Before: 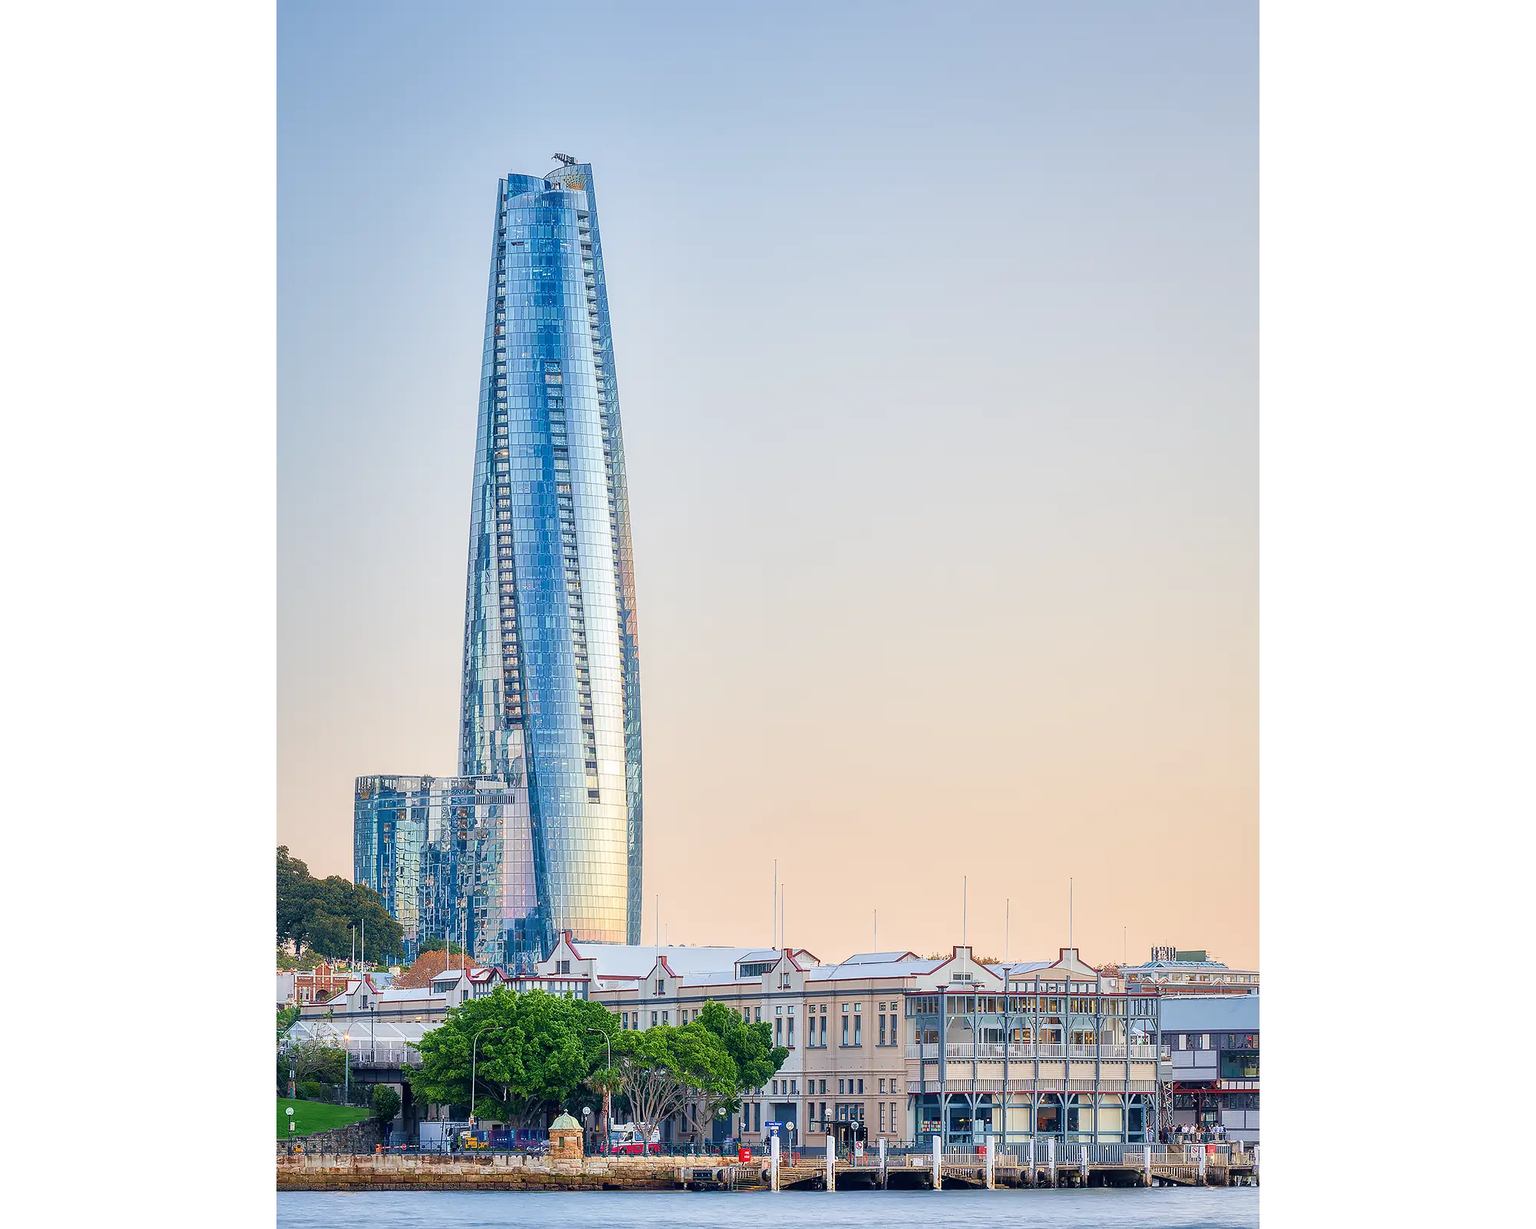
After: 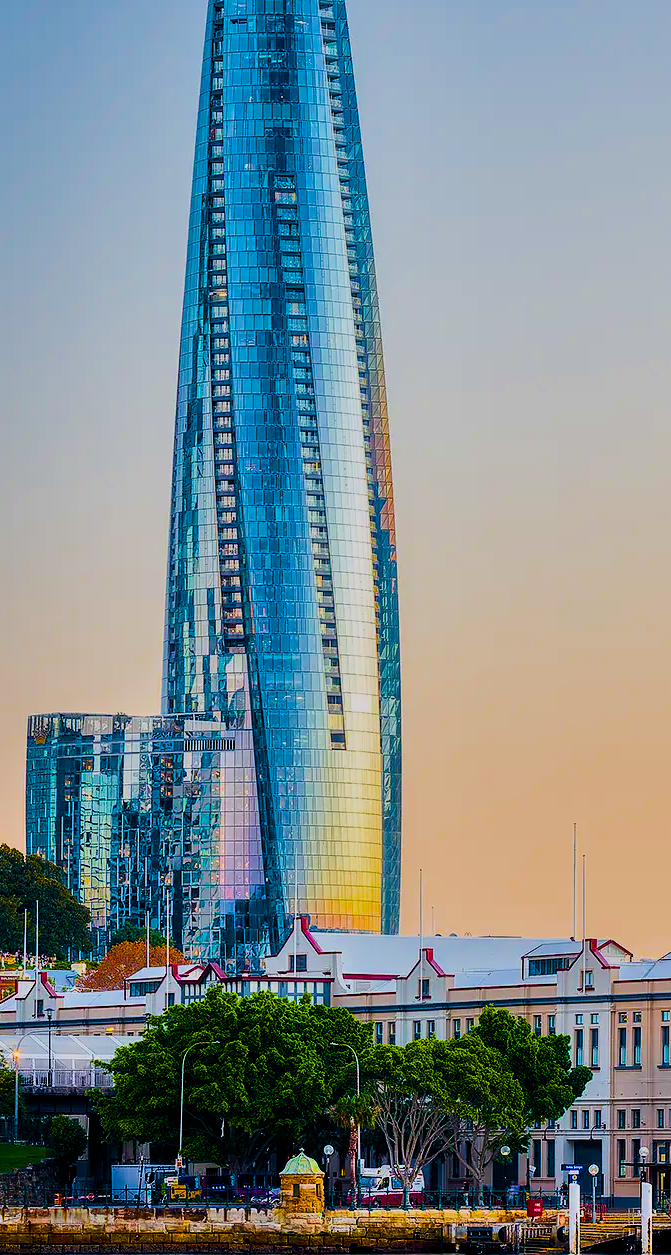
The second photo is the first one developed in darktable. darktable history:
color balance rgb: linear chroma grading › global chroma 20%, perceptual saturation grading › global saturation 65%, perceptual saturation grading › highlights 60%, perceptual saturation grading › mid-tones 50%, perceptual saturation grading › shadows 50%, perceptual brilliance grading › global brilliance 30%, perceptual brilliance grading › highlights 50%, perceptual brilliance grading › mid-tones 50%, perceptual brilliance grading › shadows -22%, global vibrance 20%
tone equalizer: -8 EV -2 EV, -7 EV -2 EV, -6 EV -2 EV, -5 EV -2 EV, -4 EV -2 EV, -3 EV -2 EV, -2 EV -2 EV, -1 EV -1.63 EV, +0 EV -2 EV
crop and rotate: left 21.77%, top 18.528%, right 44.676%, bottom 2.997%
filmic rgb: black relative exposure -7.65 EV, white relative exposure 4.56 EV, hardness 3.61
